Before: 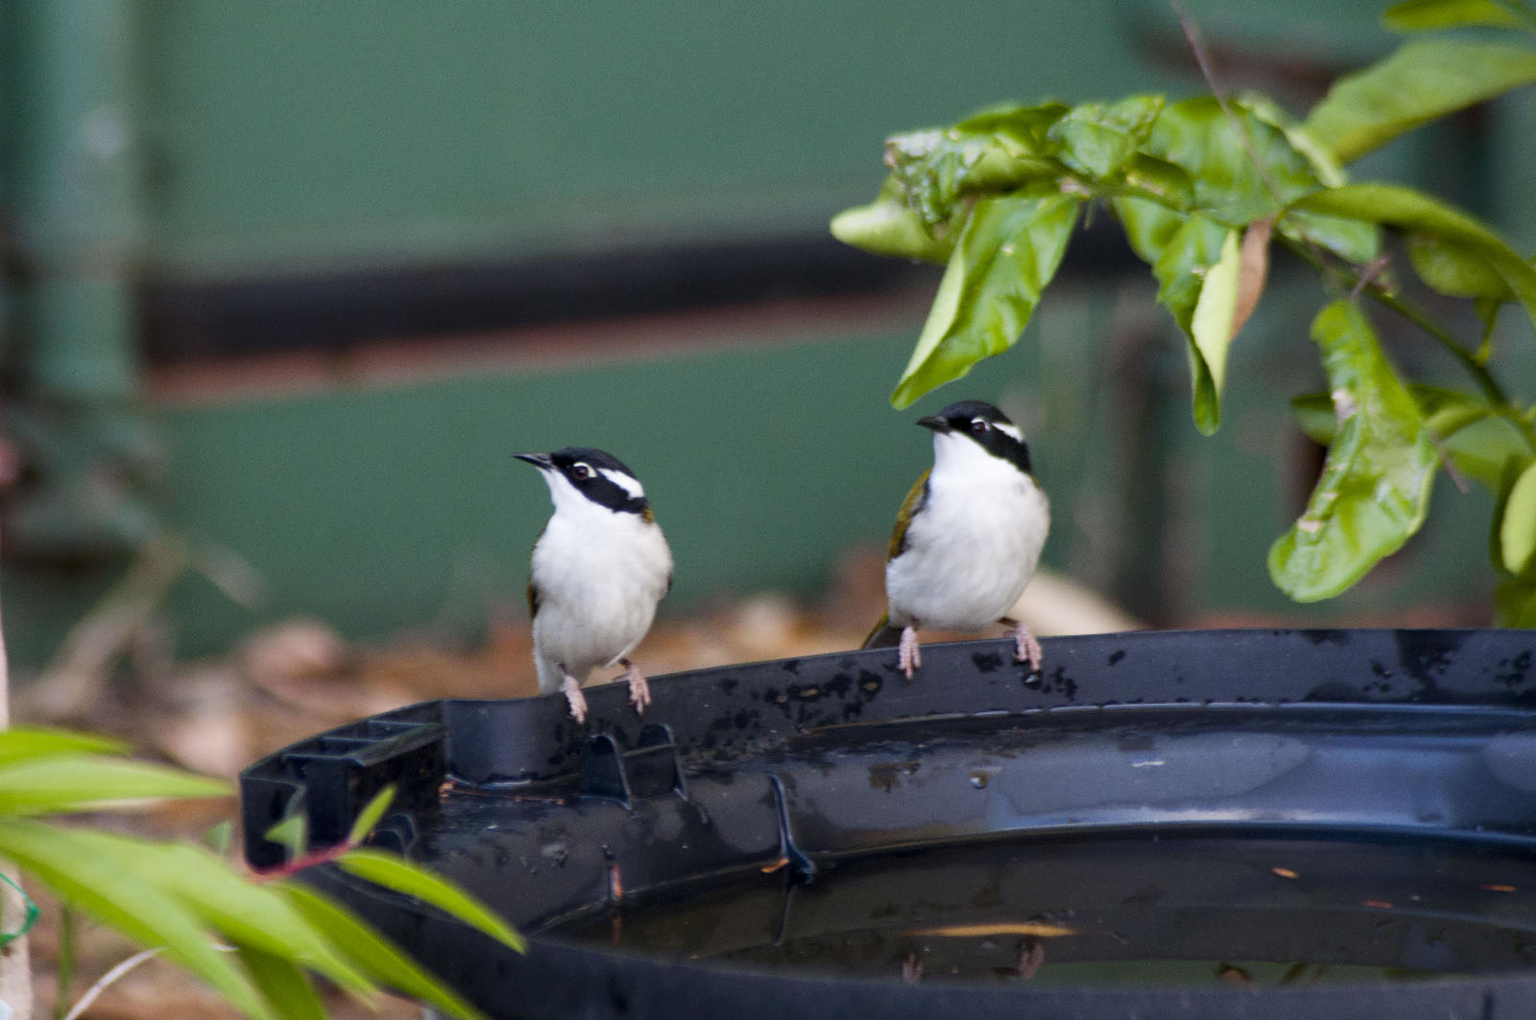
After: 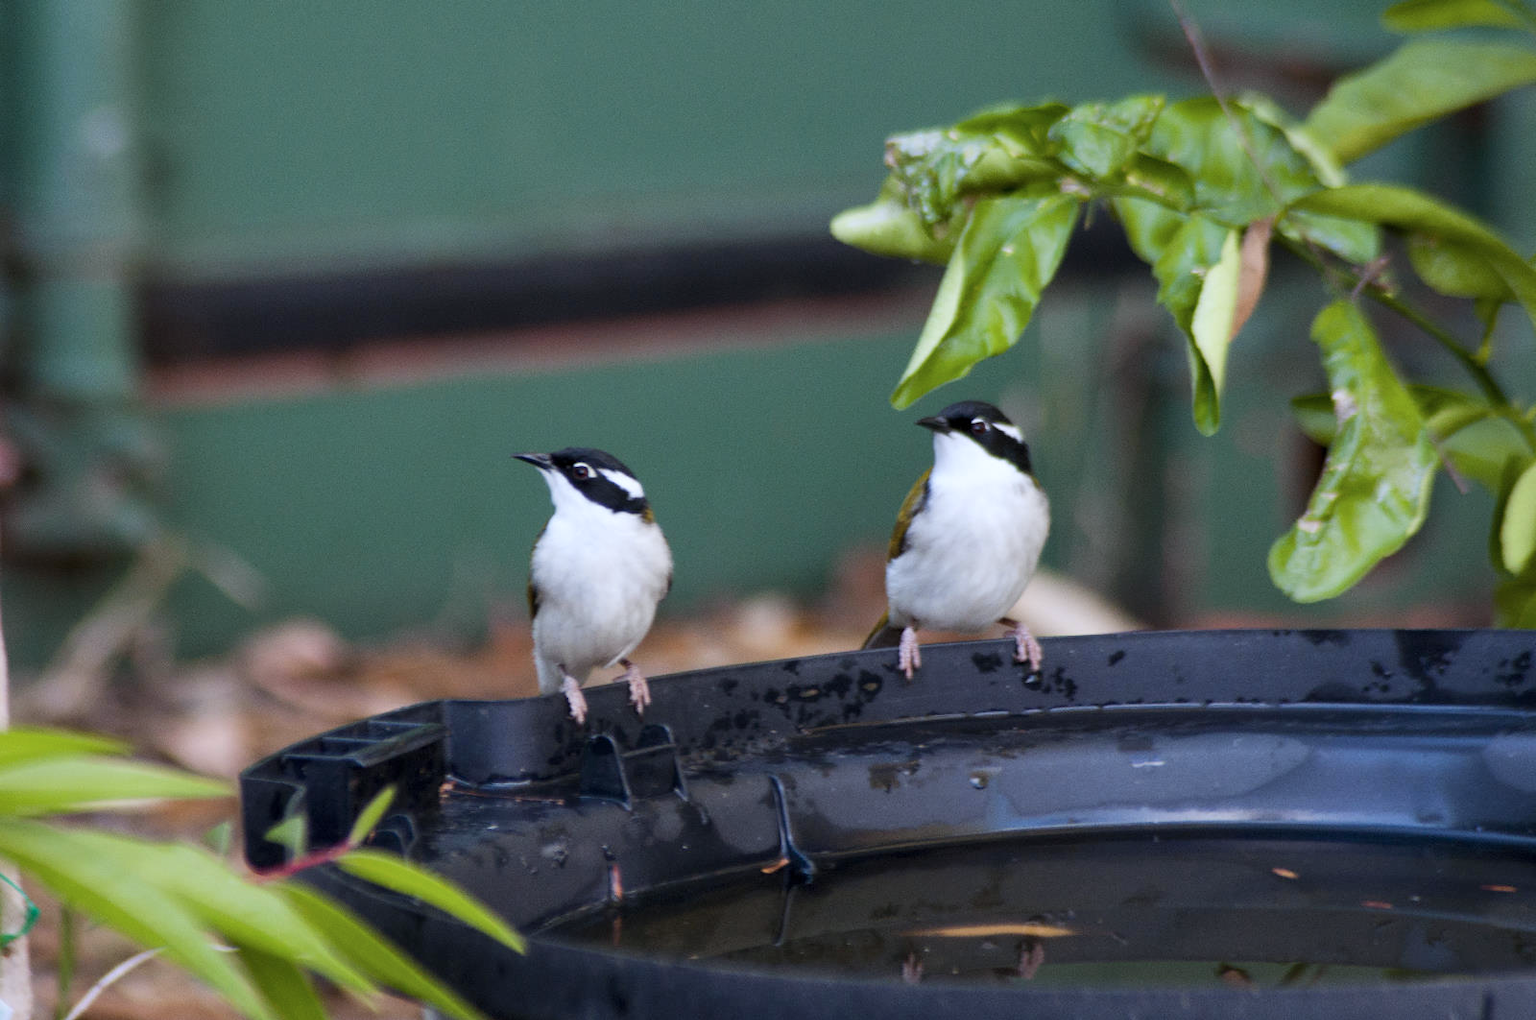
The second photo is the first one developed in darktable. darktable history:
shadows and highlights: shadows 30.96, highlights 1.78, soften with gaussian
color correction: highlights a* -0.747, highlights b* -8.13
